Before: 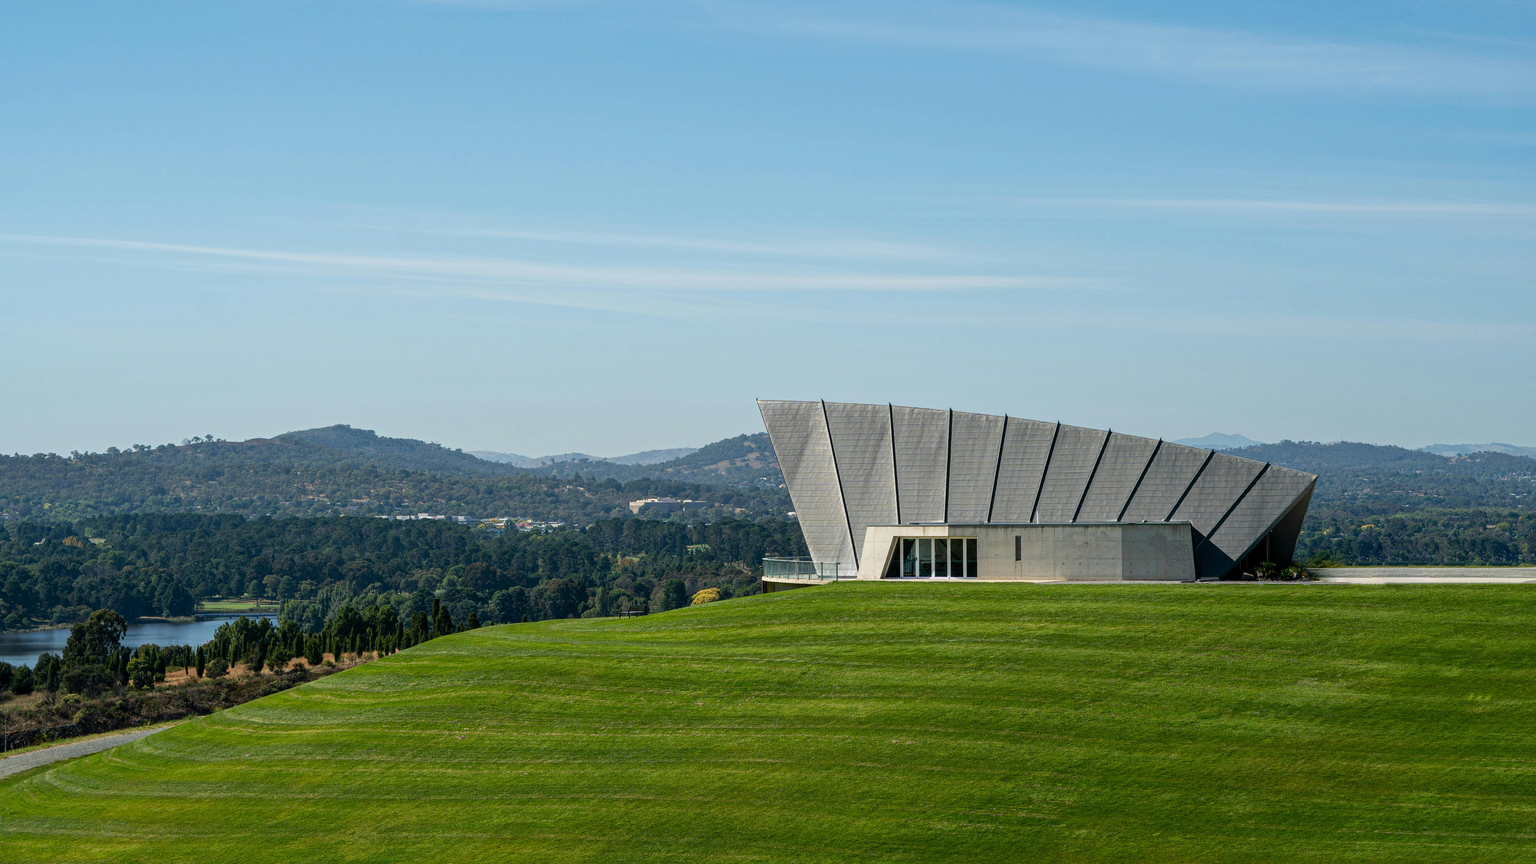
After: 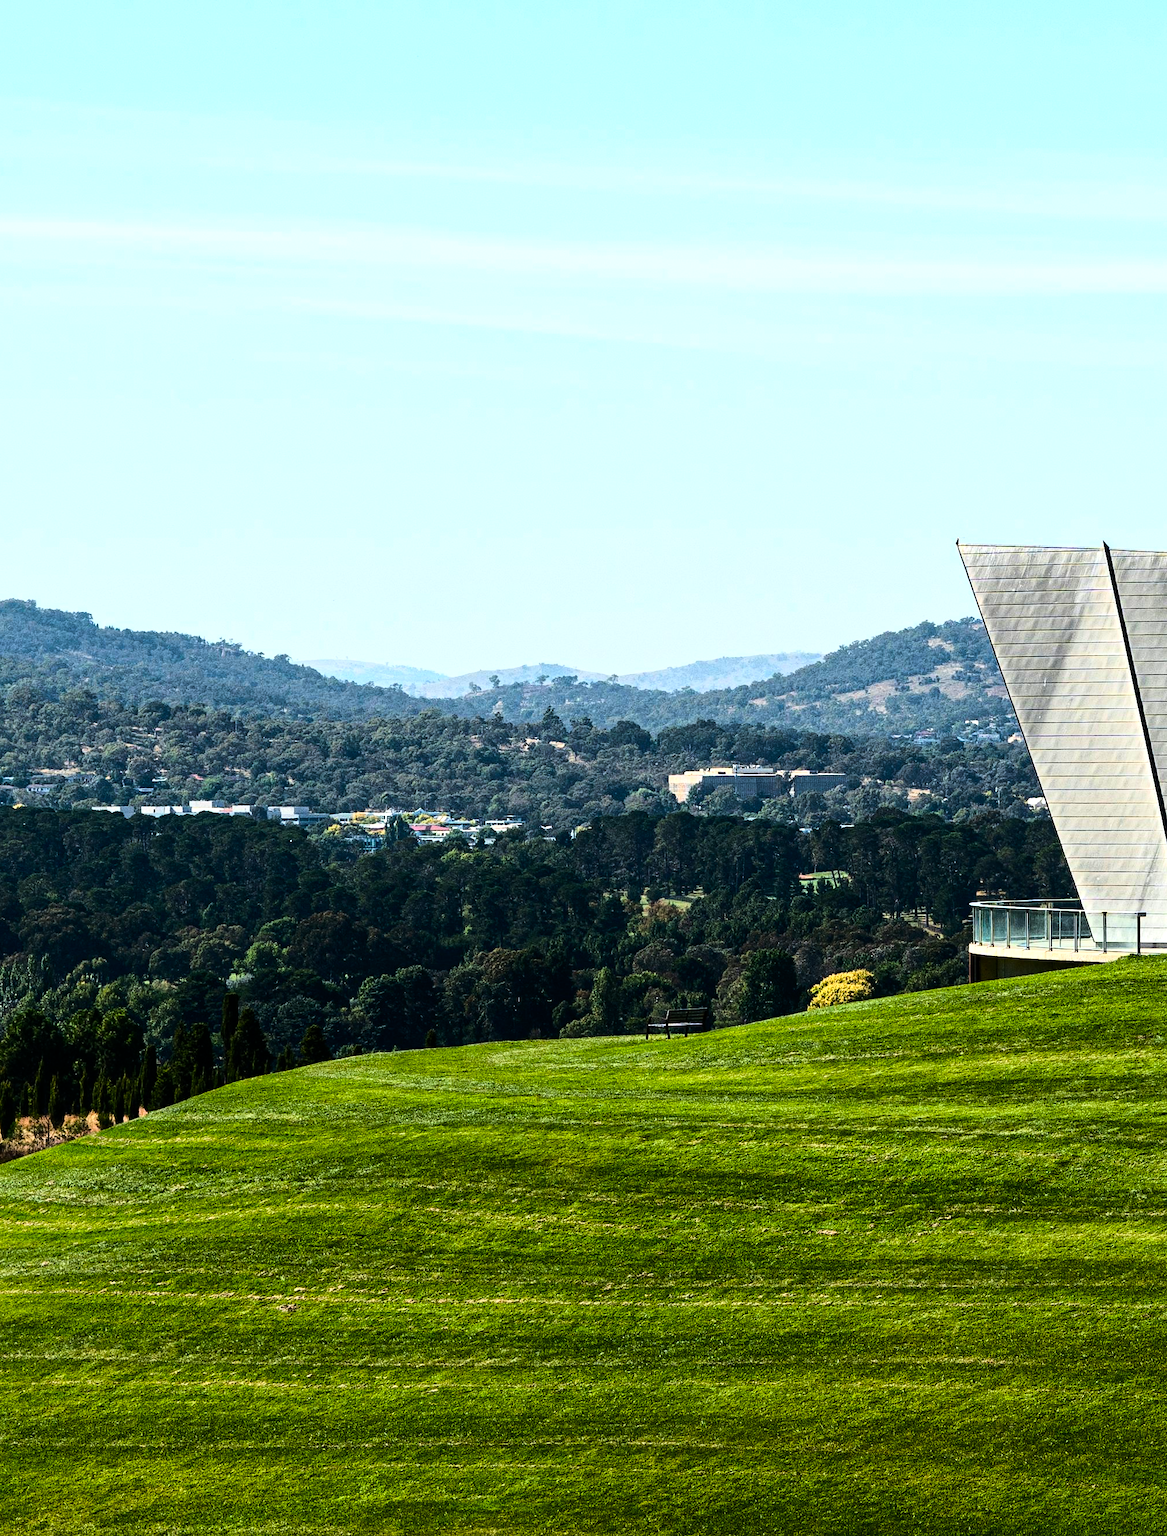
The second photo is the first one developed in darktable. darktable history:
base curve: curves: ch0 [(0, 0) (0.028, 0.03) (0.121, 0.232) (0.46, 0.748) (0.859, 0.968) (1, 1)]
white balance: emerald 1
exposure: exposure -0.36 EV, compensate highlight preservation false
crop and rotate: left 21.77%, top 18.528%, right 44.676%, bottom 2.997%
tone equalizer: -8 EV -0.75 EV, -7 EV -0.7 EV, -6 EV -0.6 EV, -5 EV -0.4 EV, -3 EV 0.4 EV, -2 EV 0.6 EV, -1 EV 0.7 EV, +0 EV 0.75 EV, edges refinement/feathering 500, mask exposure compensation -1.57 EV, preserve details no
color balance rgb: shadows lift › luminance -20%, power › hue 72.24°, highlights gain › luminance 15%, global offset › hue 171.6°, perceptual saturation grading › highlights -15%, perceptual saturation grading › shadows 25%, global vibrance 30%, contrast 10%
